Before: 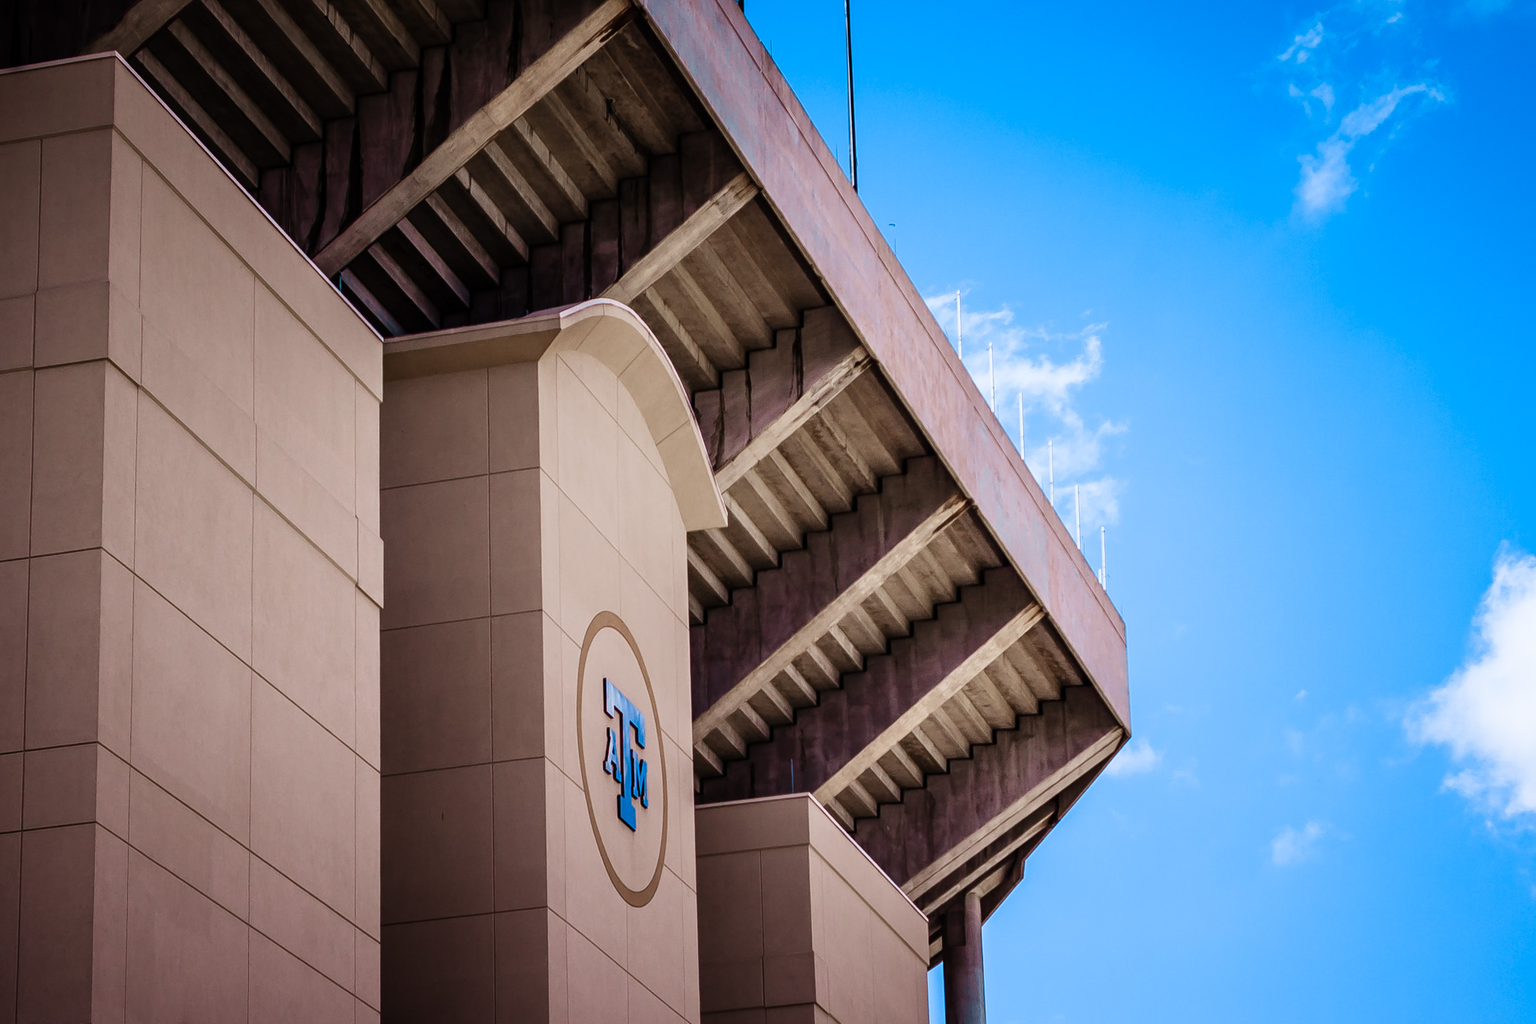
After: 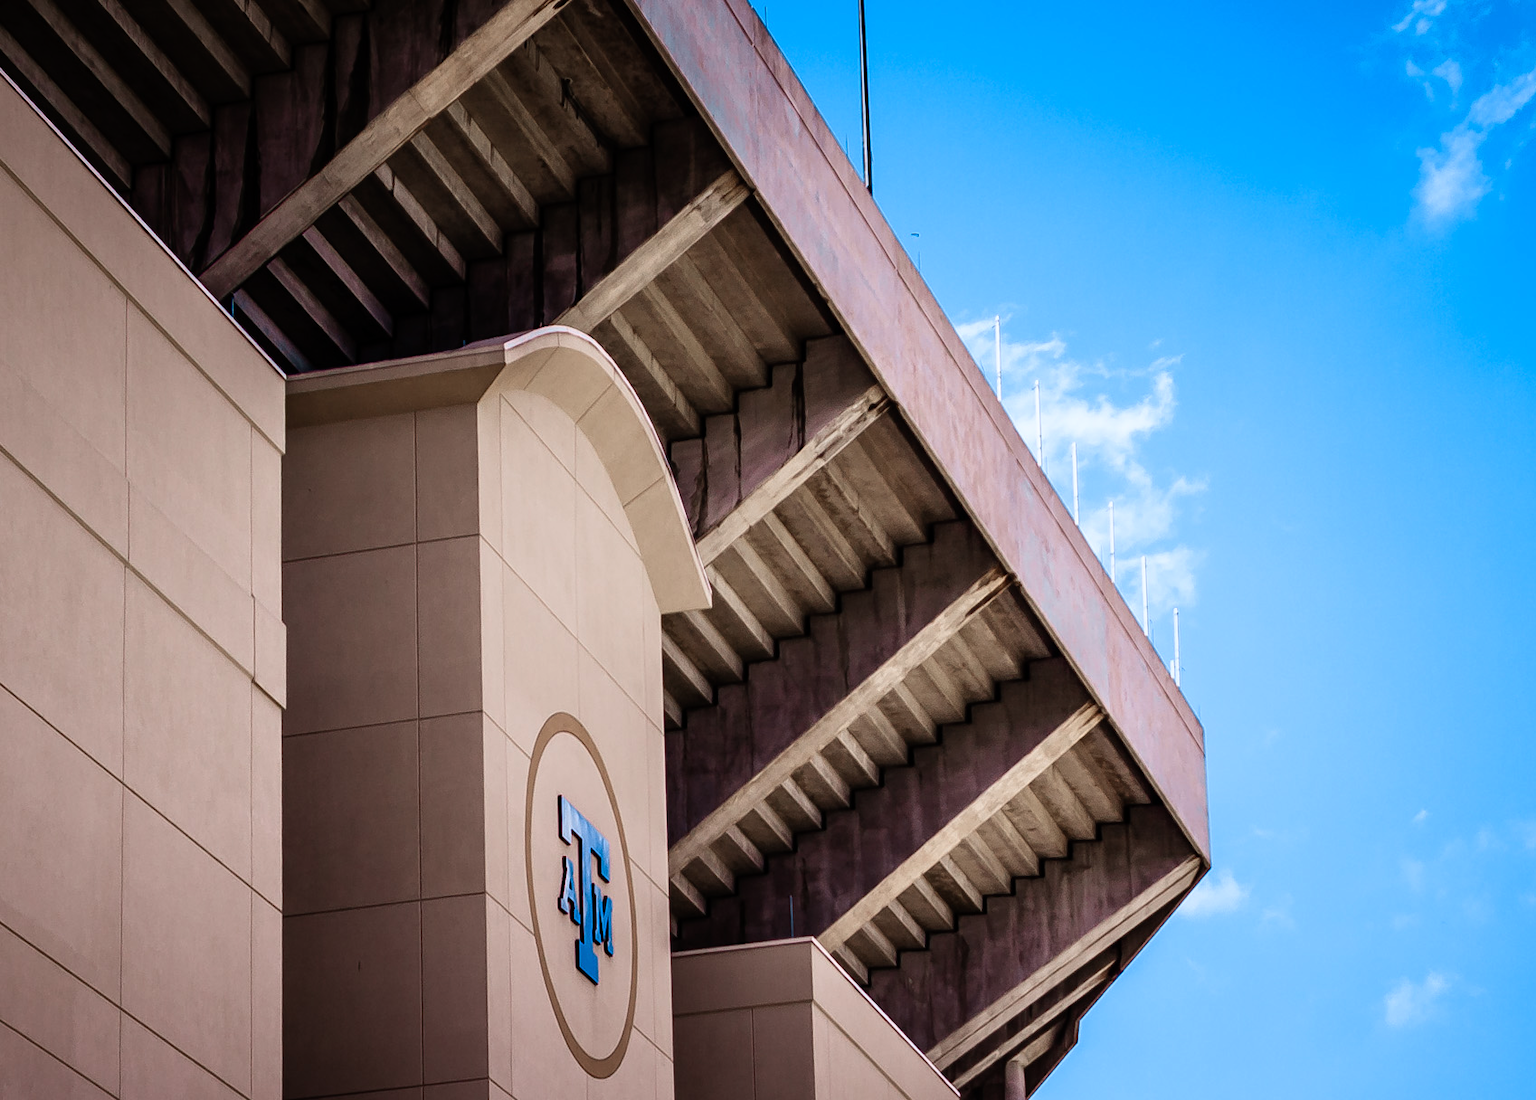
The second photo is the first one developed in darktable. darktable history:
crop: left 9.929%, top 3.475%, right 9.188%, bottom 9.529%
rgb curve: curves: ch0 [(0, 0) (0.078, 0.051) (0.929, 0.956) (1, 1)], compensate middle gray true
